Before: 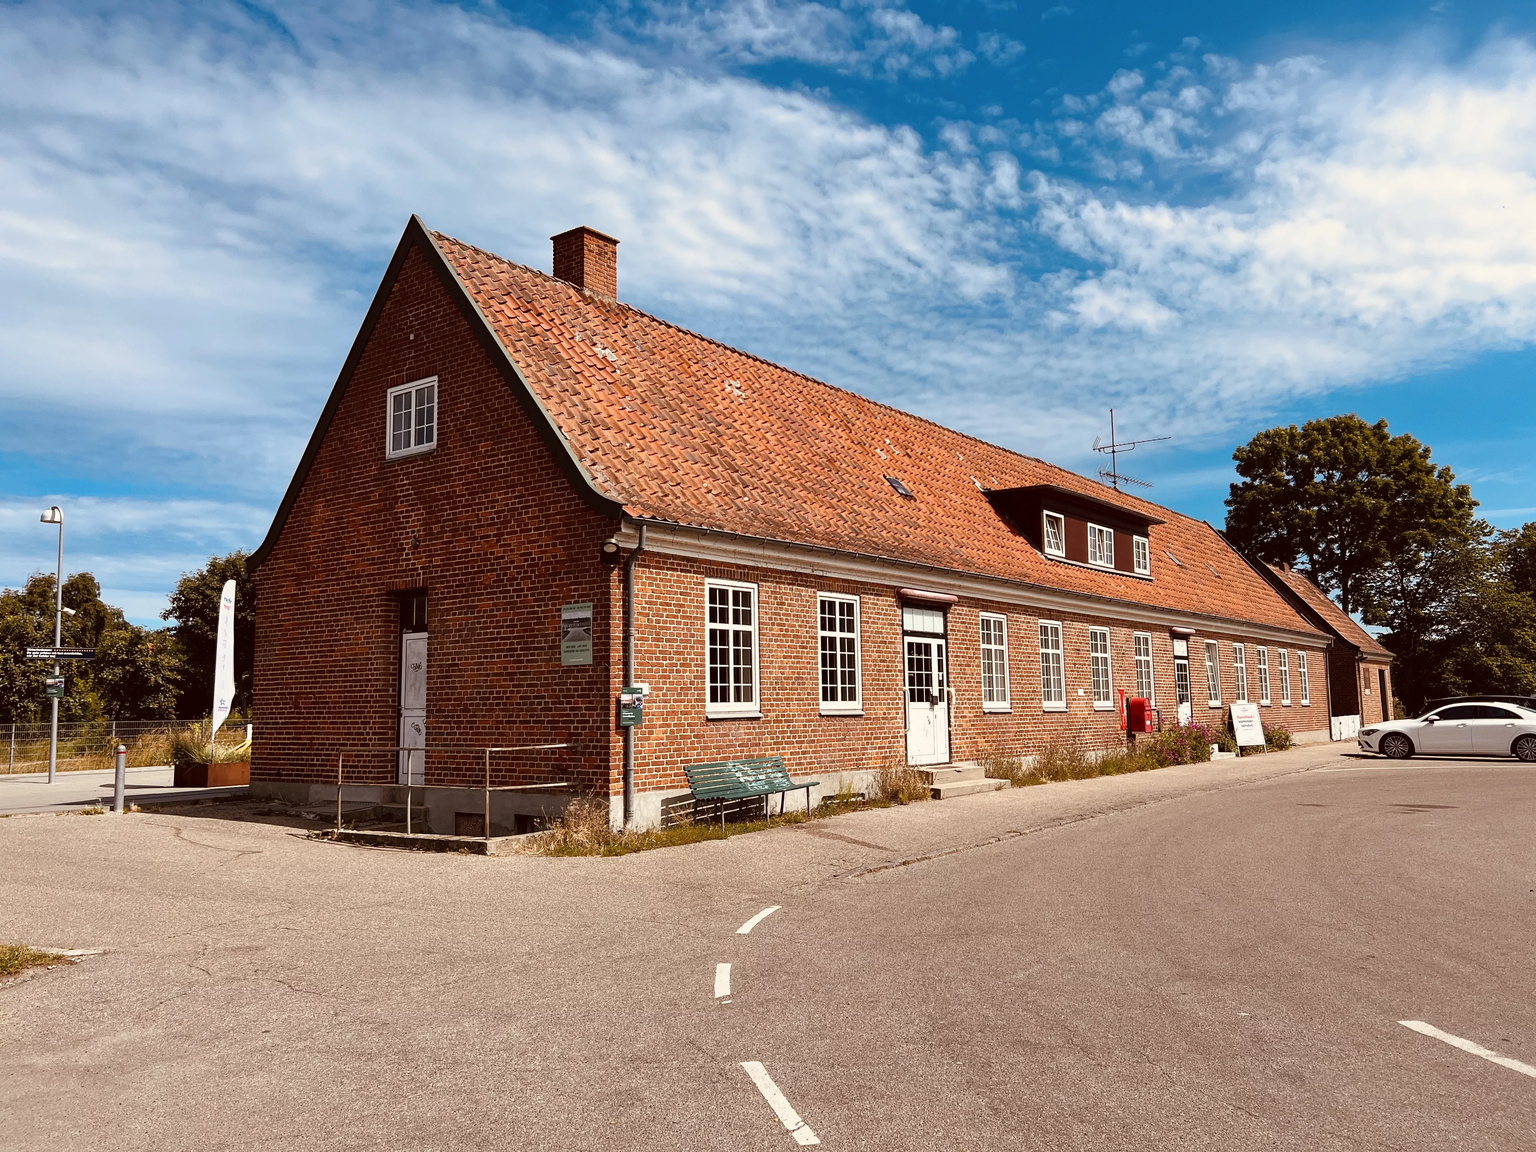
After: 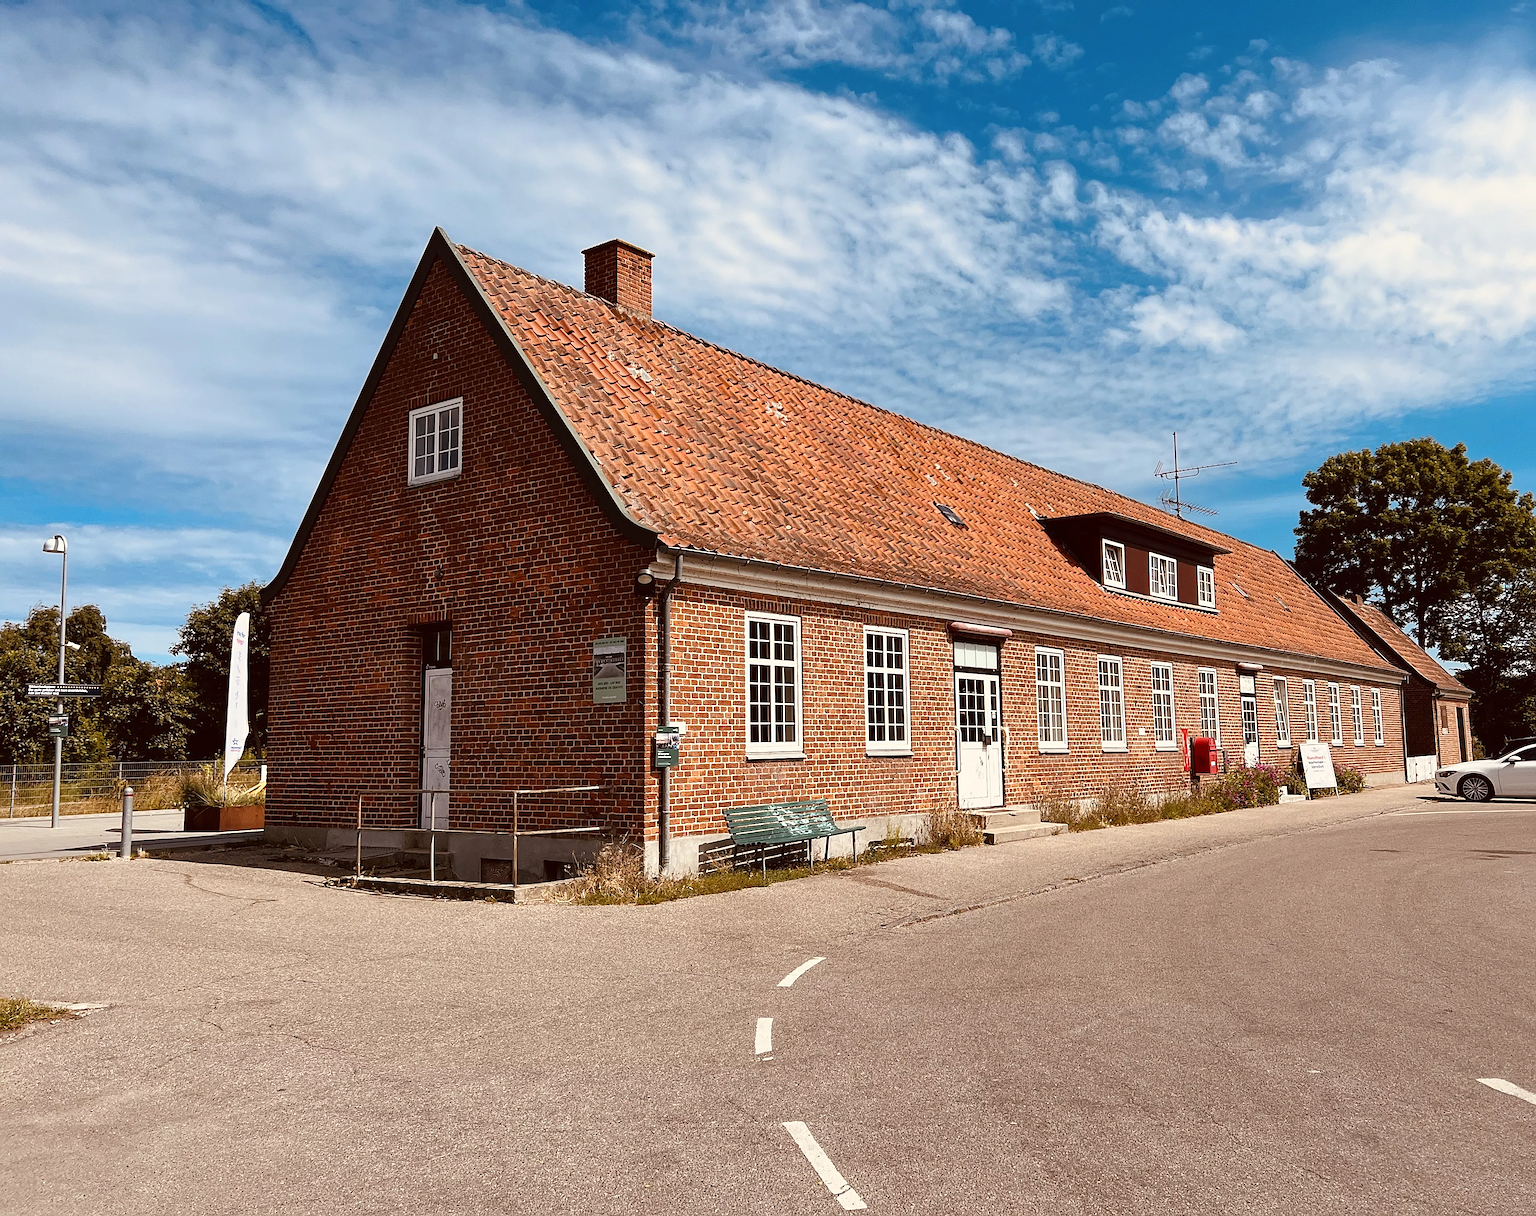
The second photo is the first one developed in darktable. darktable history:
sharpen: on, module defaults
tone equalizer: on, module defaults
crop and rotate: left 0%, right 5.313%
